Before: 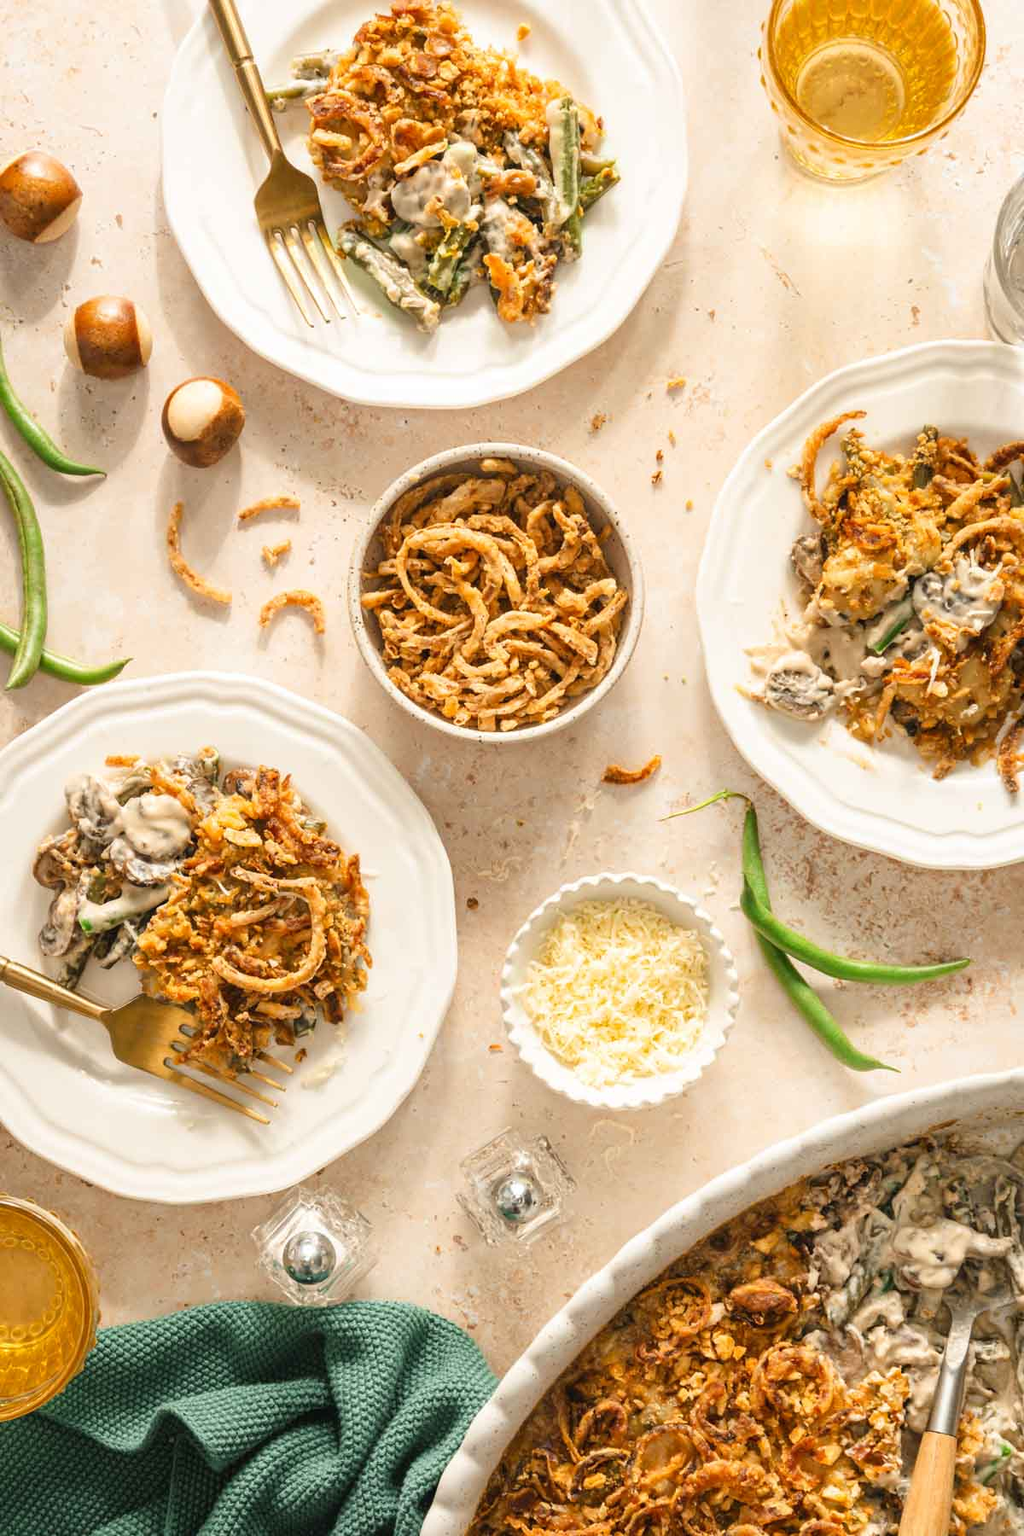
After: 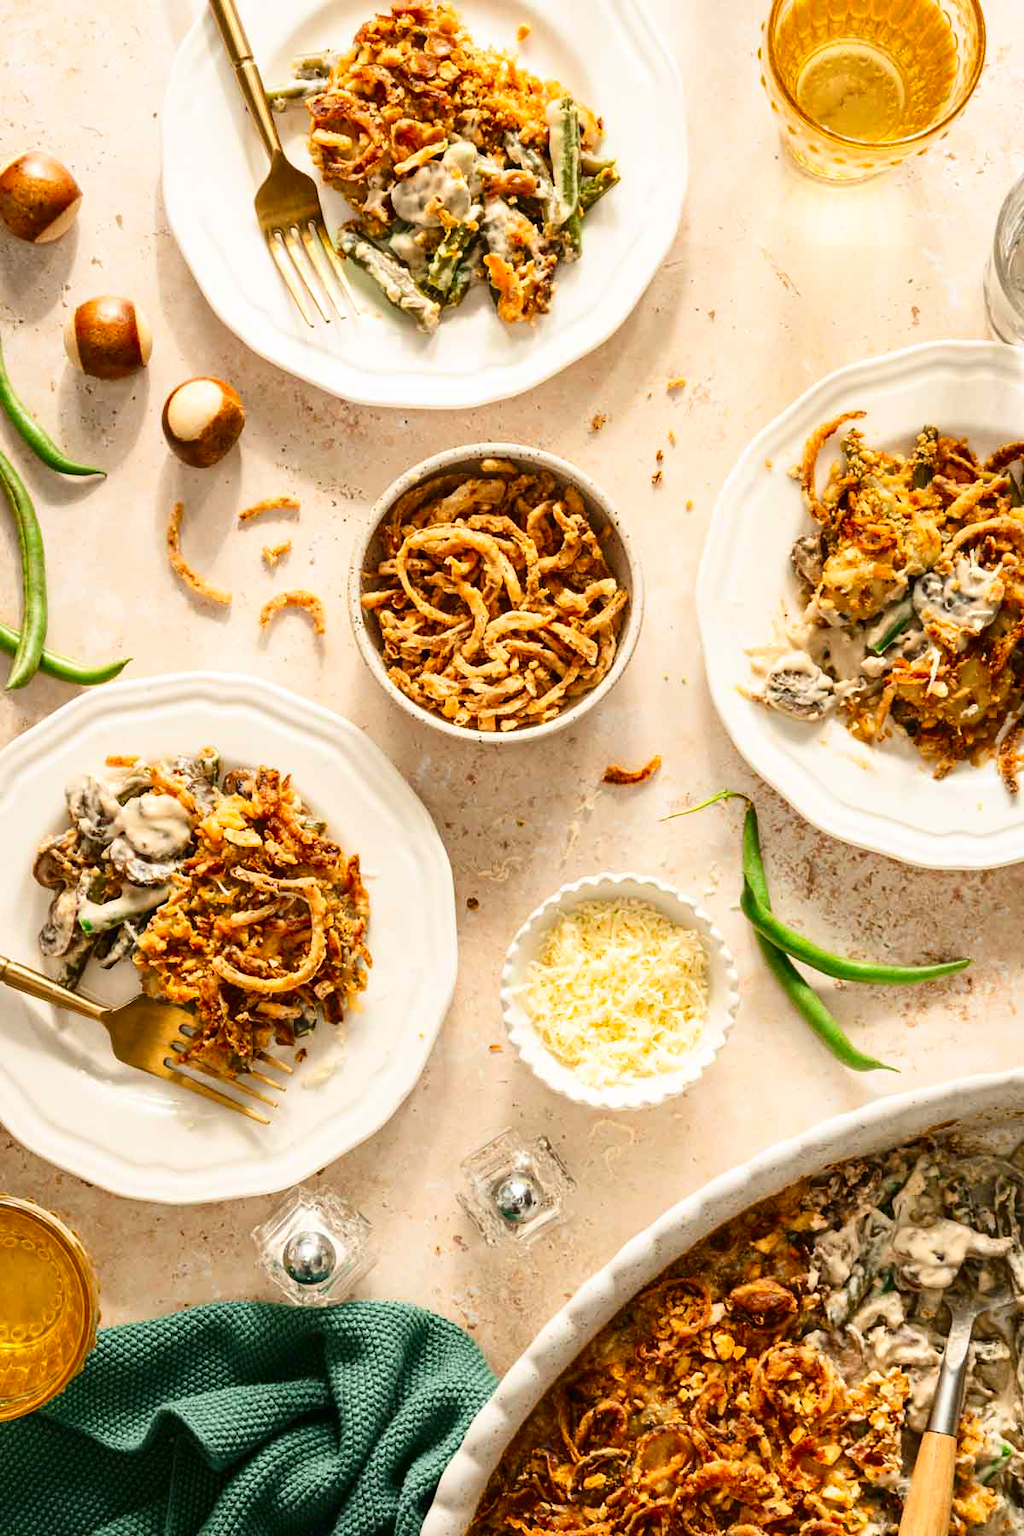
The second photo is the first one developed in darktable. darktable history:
contrast brightness saturation: contrast 0.186, brightness -0.107, saturation 0.211
